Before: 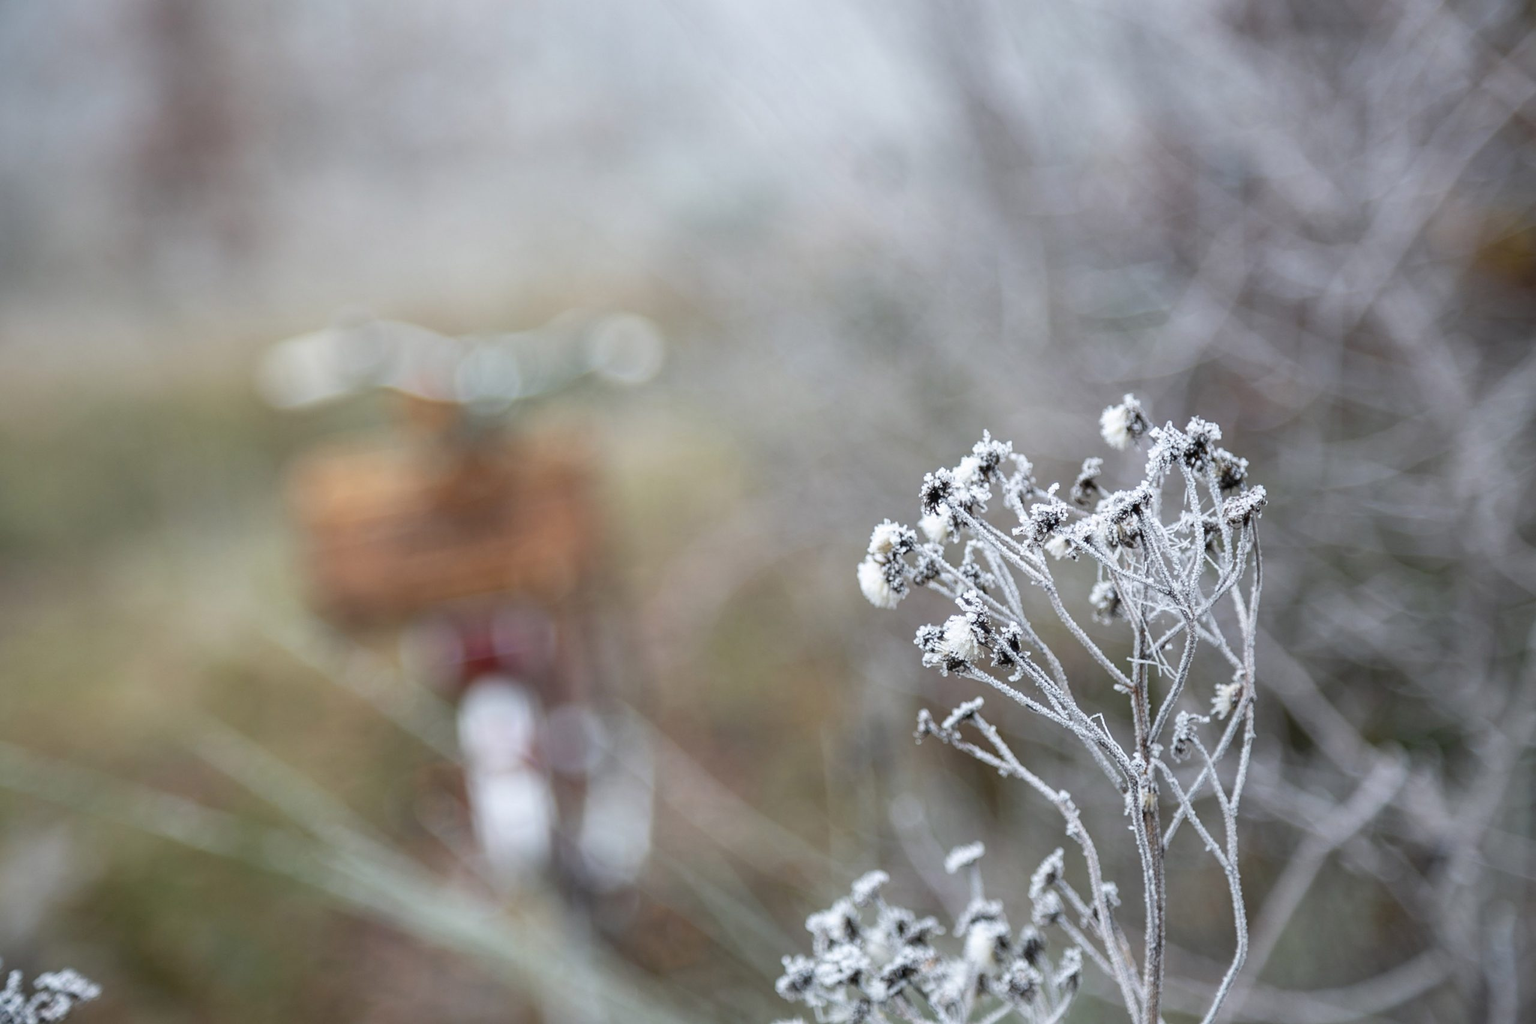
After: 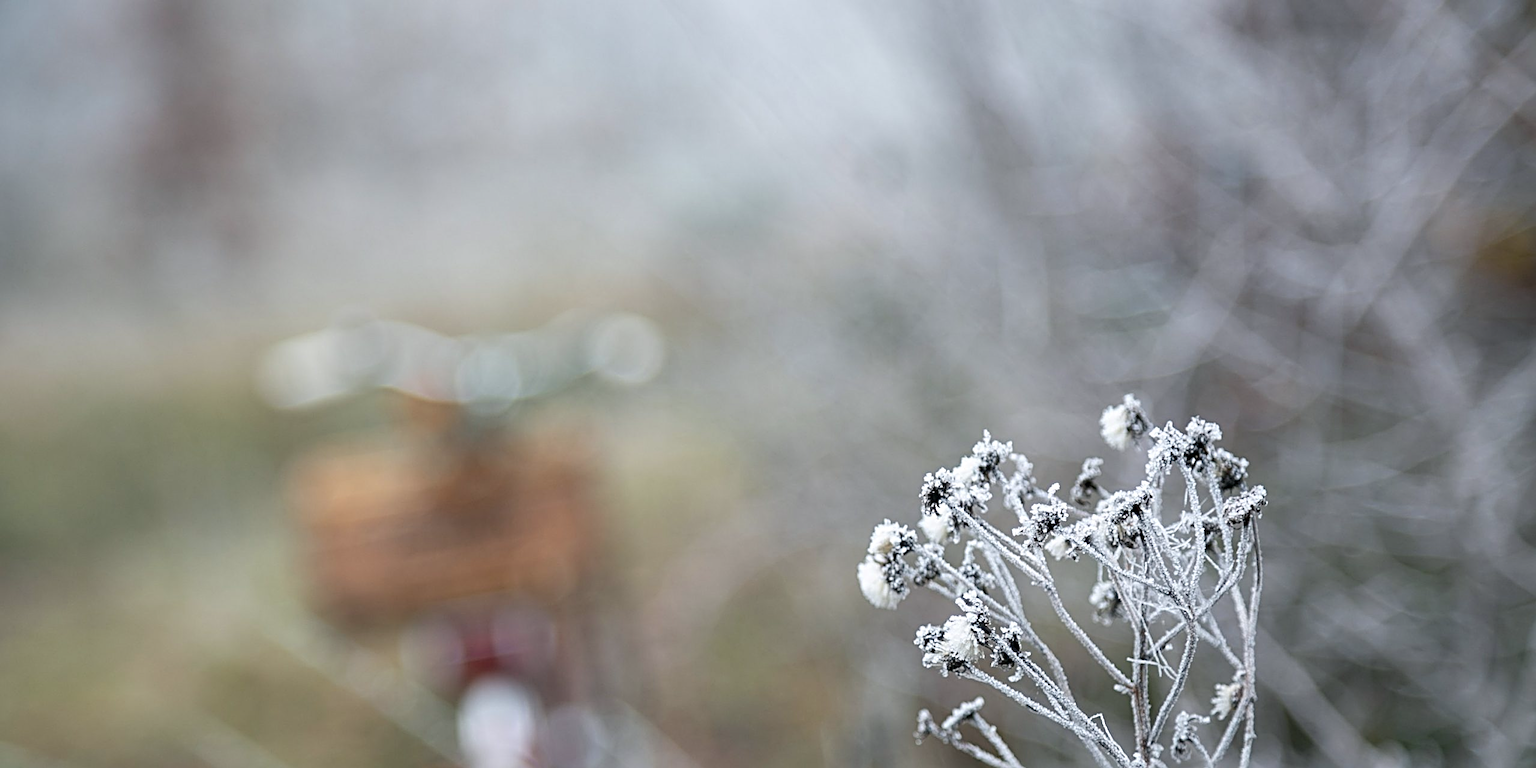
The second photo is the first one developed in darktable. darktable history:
sharpen: radius 4
color balance: mode lift, gamma, gain (sRGB), lift [1, 1, 1.022, 1.026]
crop: bottom 24.988%
